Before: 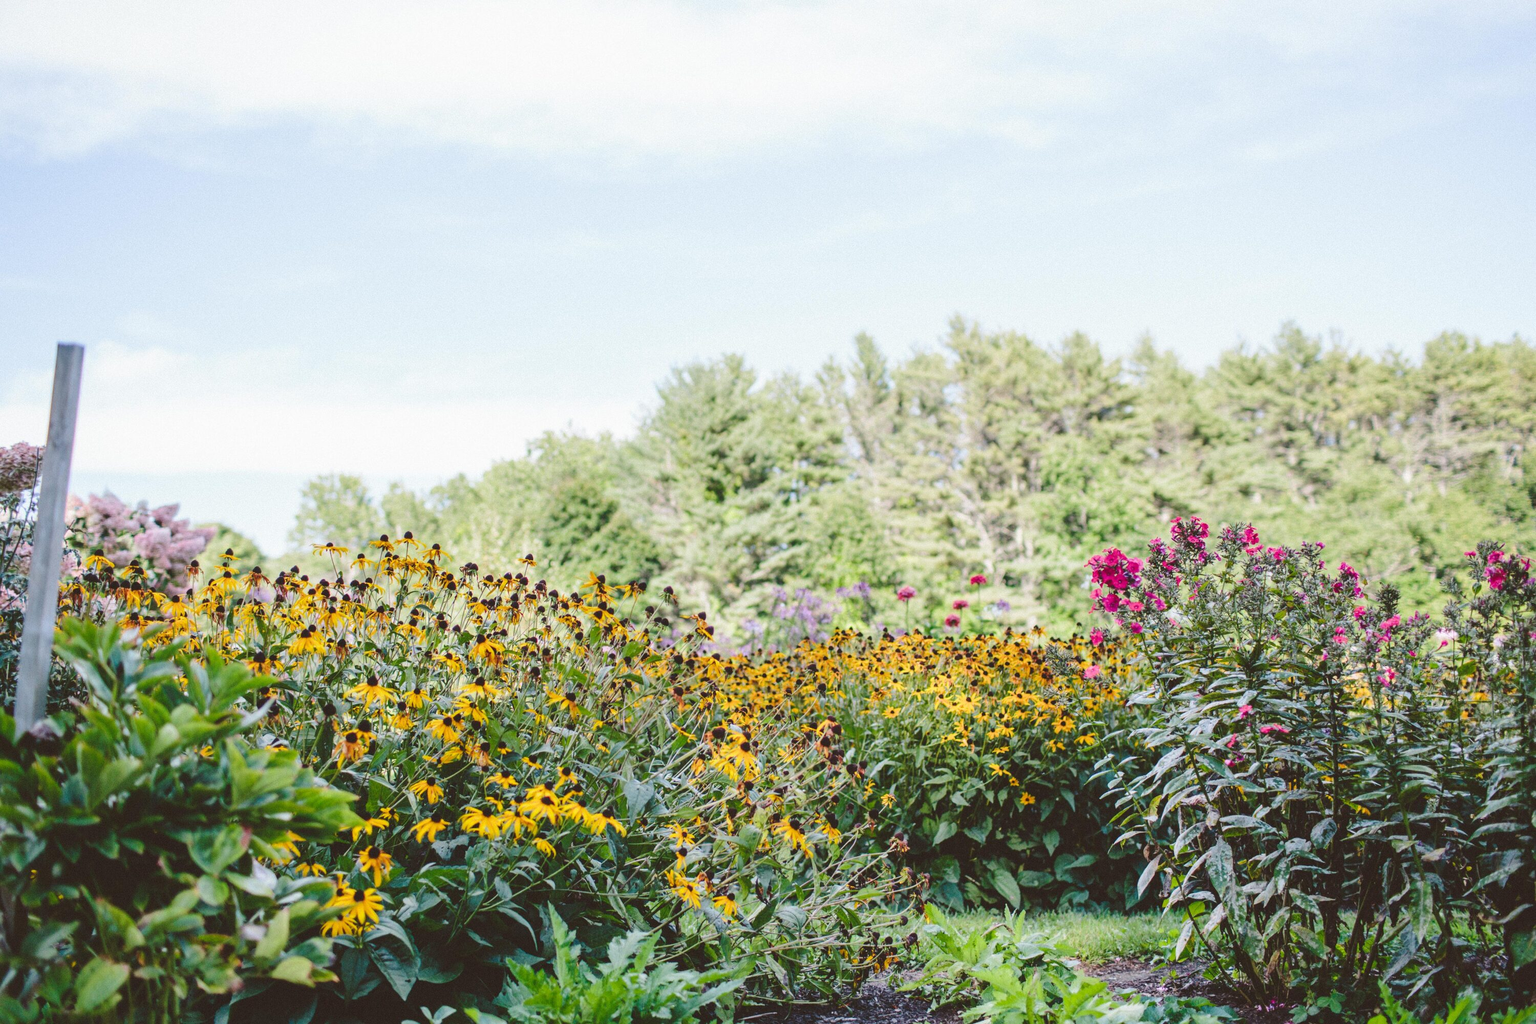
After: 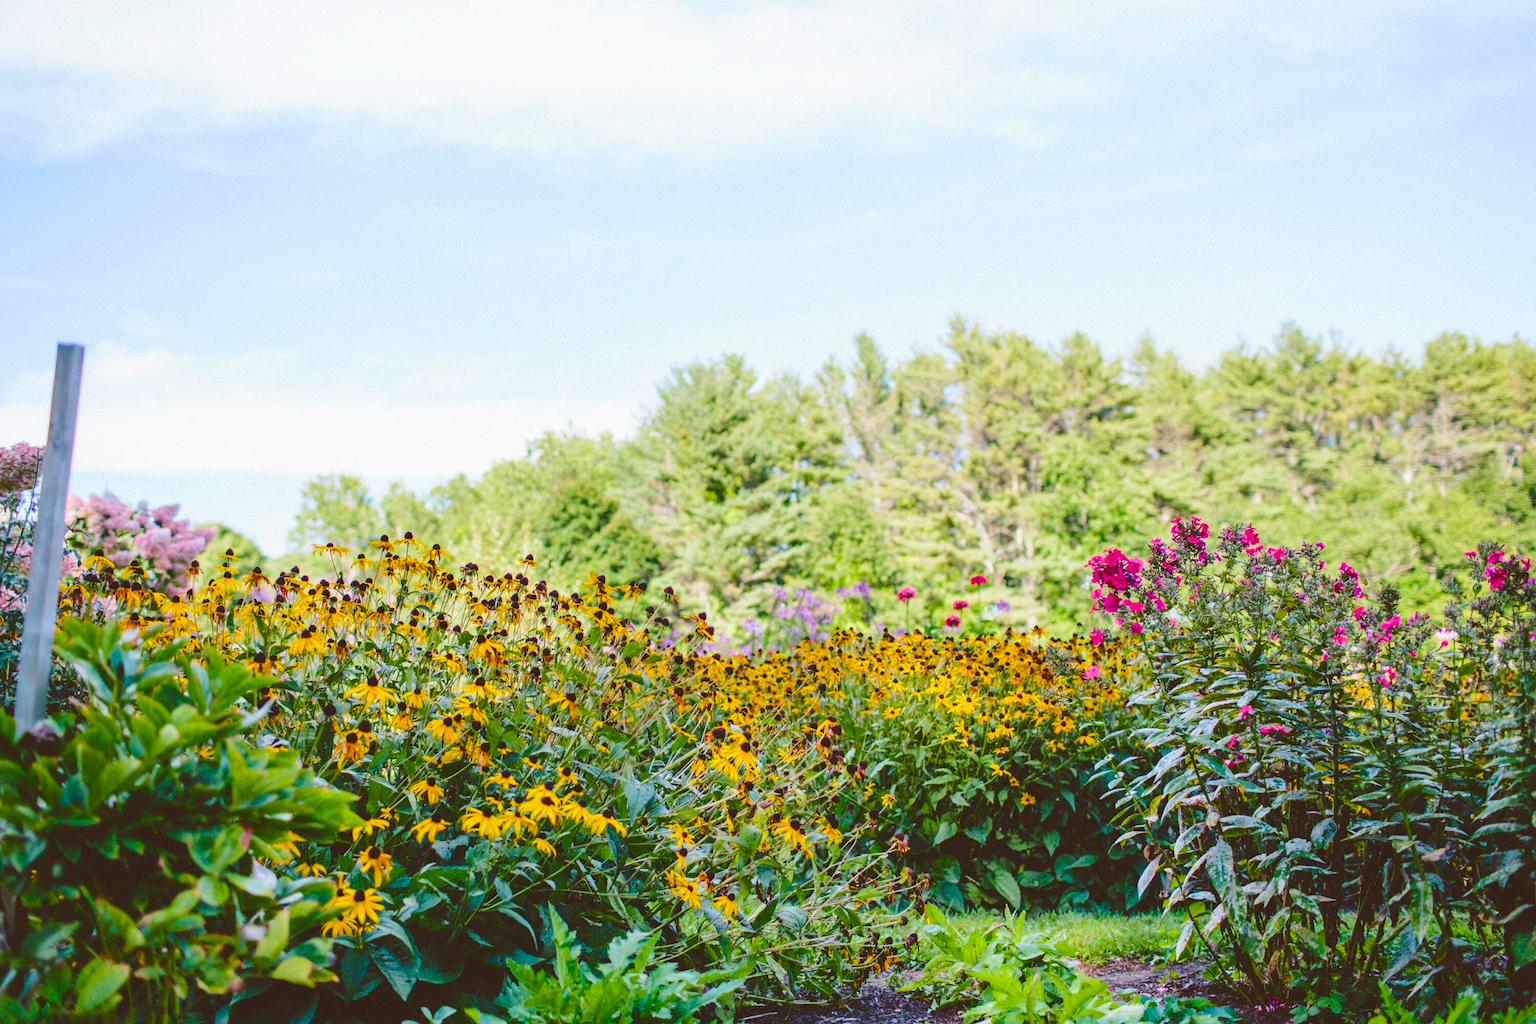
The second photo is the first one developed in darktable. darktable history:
velvia: on, module defaults
color balance rgb: linear chroma grading › global chroma 15%, perceptual saturation grading › global saturation 30%
